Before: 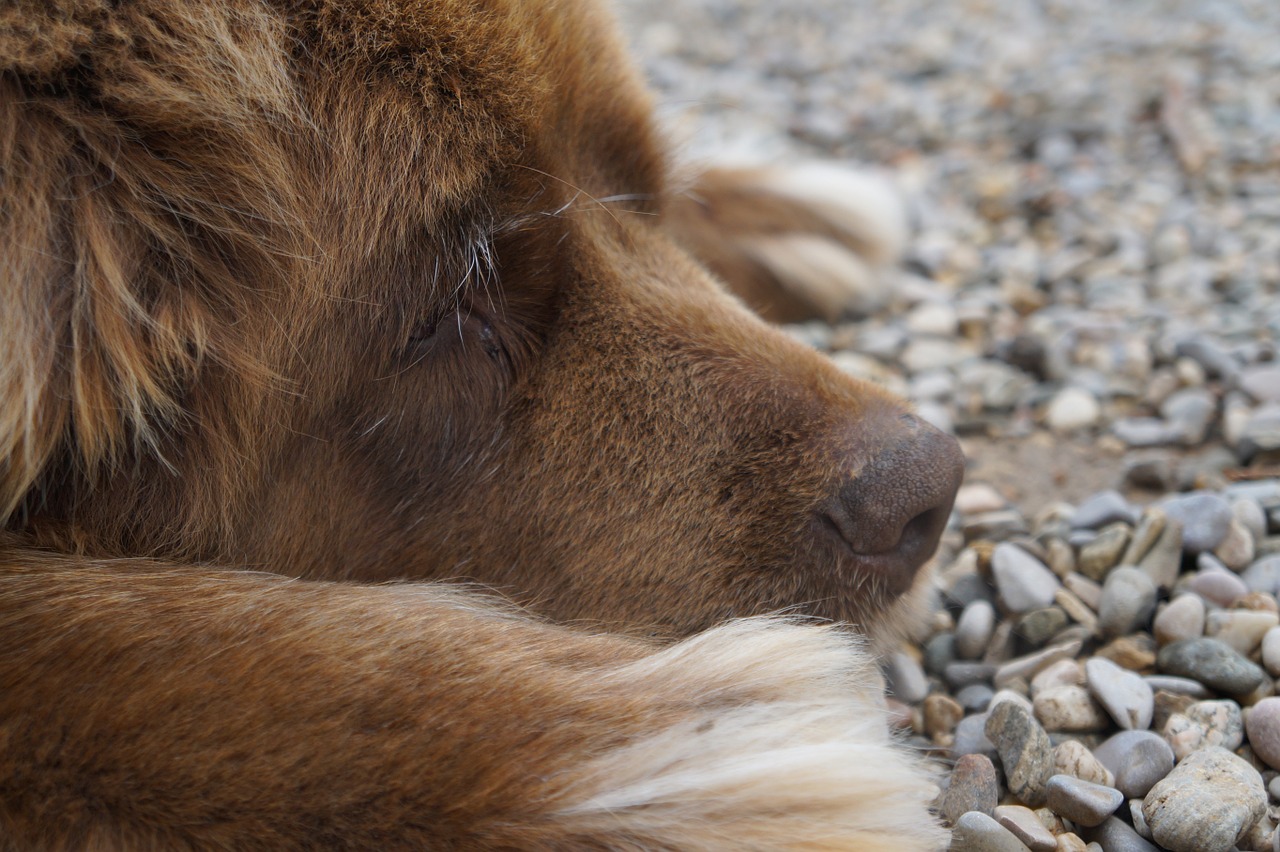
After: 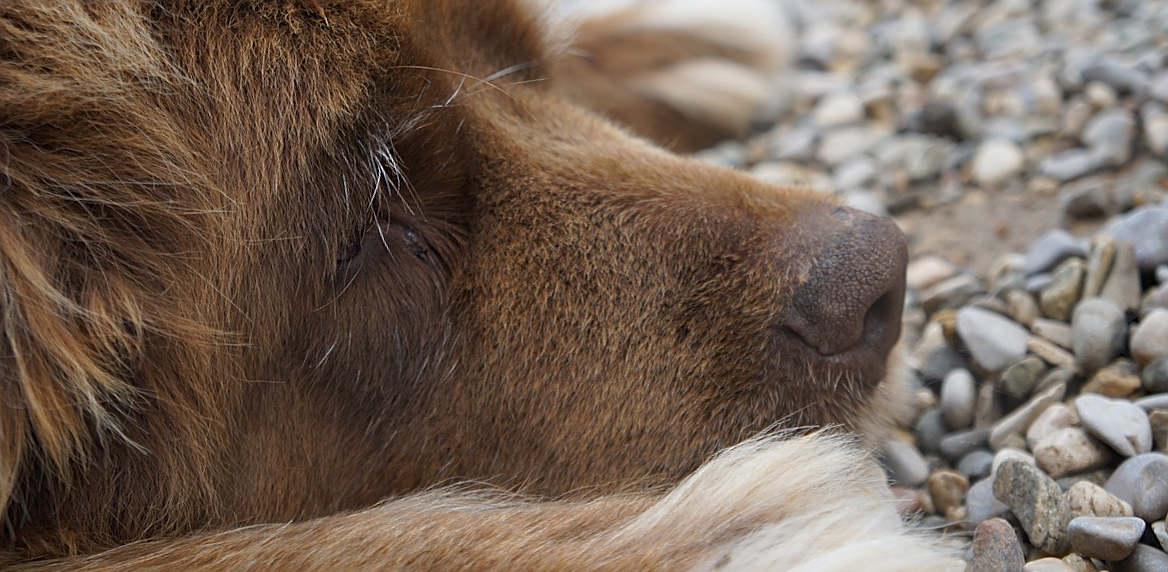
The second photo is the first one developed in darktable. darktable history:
rotate and perspective: rotation -14.8°, crop left 0.1, crop right 0.903, crop top 0.25, crop bottom 0.748
sharpen: on, module defaults
